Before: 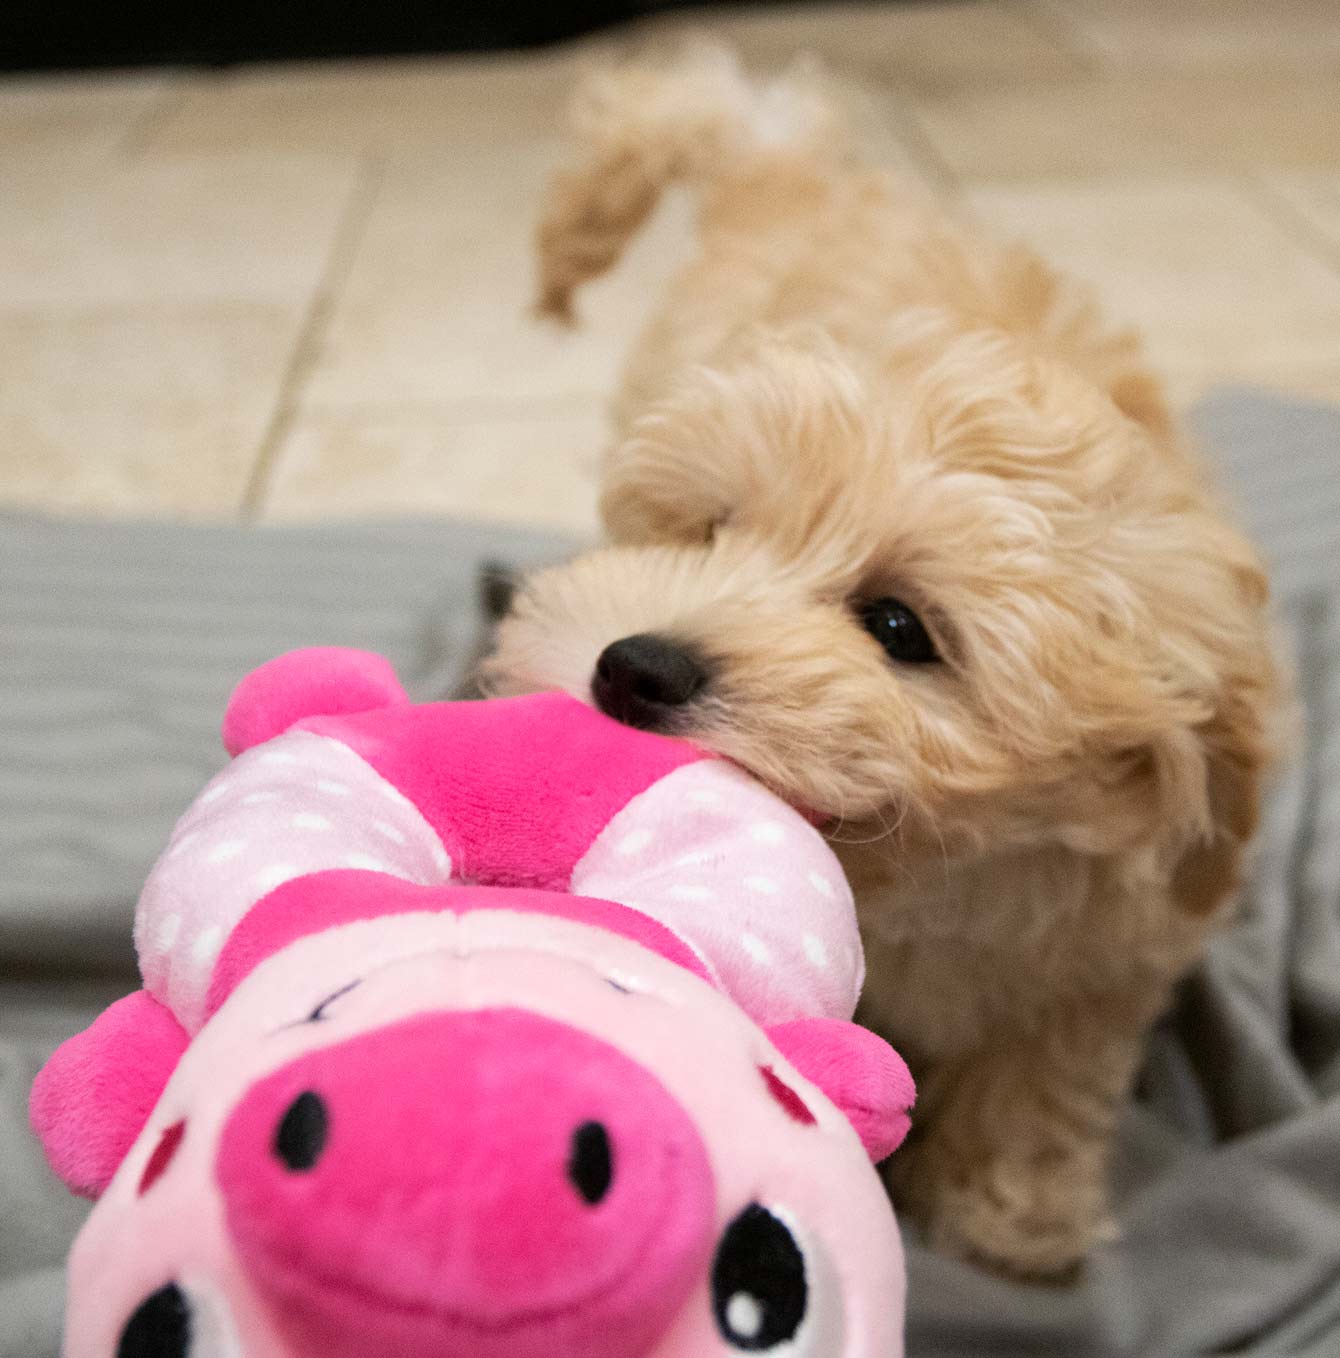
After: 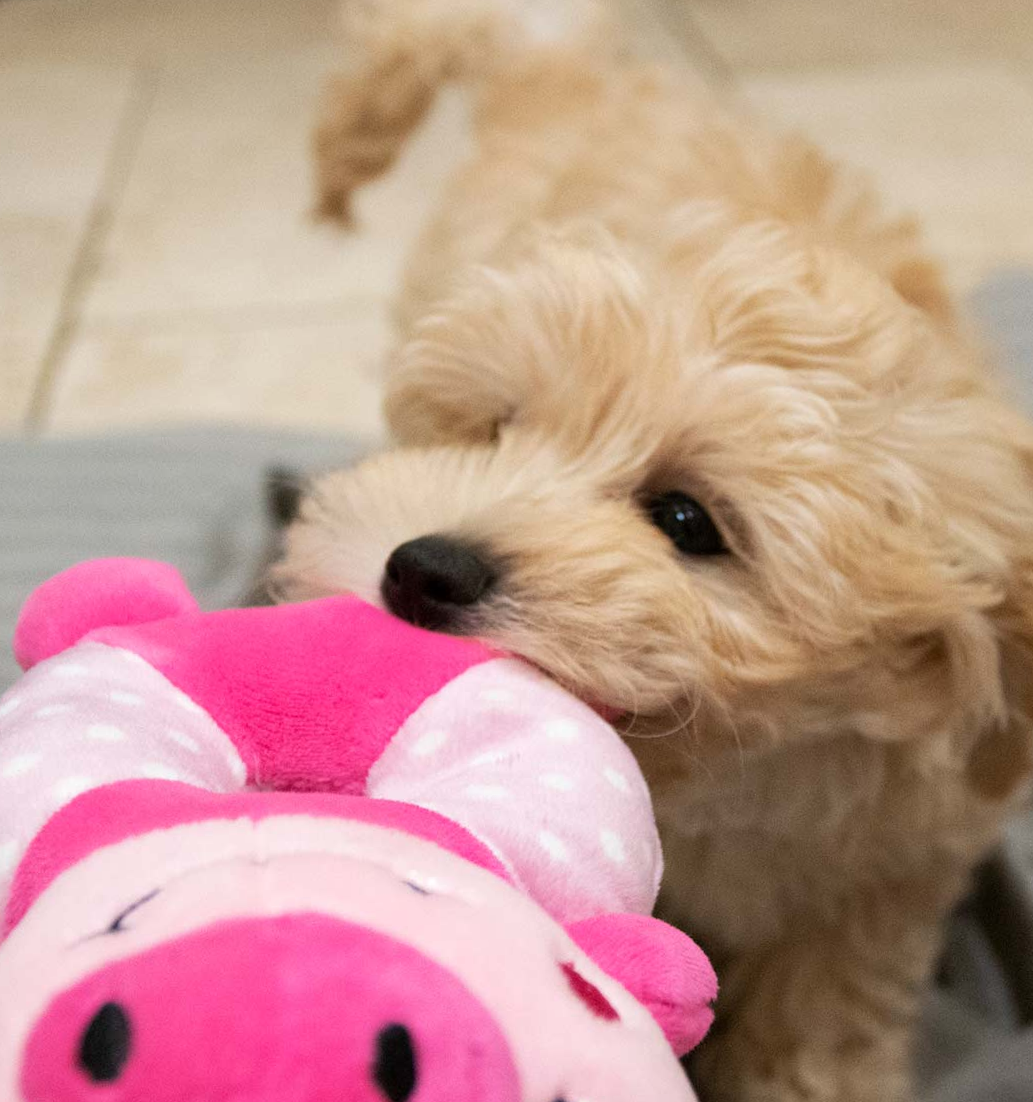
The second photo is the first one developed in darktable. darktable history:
crop: left 16.768%, top 8.653%, right 8.362%, bottom 12.485%
rotate and perspective: rotation -1.75°, automatic cropping off
